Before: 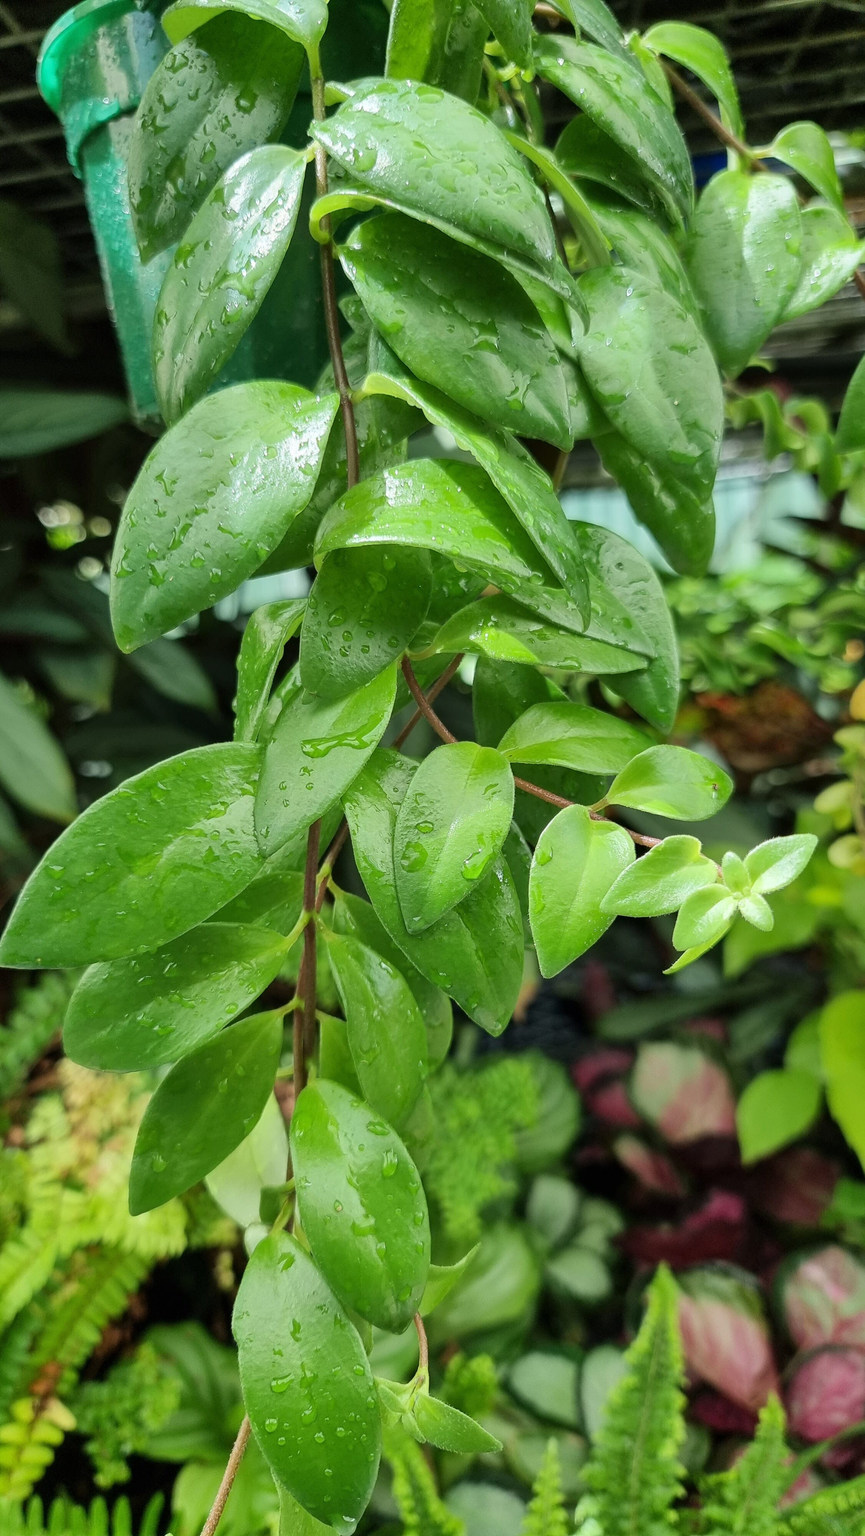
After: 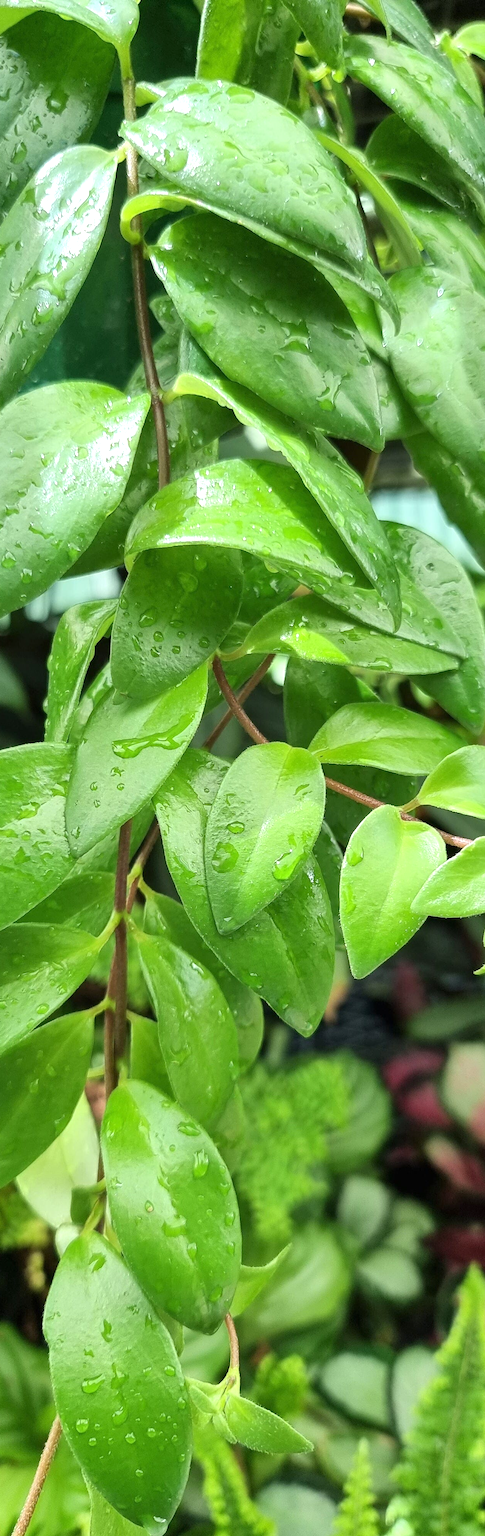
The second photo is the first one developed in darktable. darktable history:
crop: left 21.906%, right 21.983%, bottom 0.012%
exposure: black level correction 0, exposure 0.499 EV, compensate highlight preservation false
